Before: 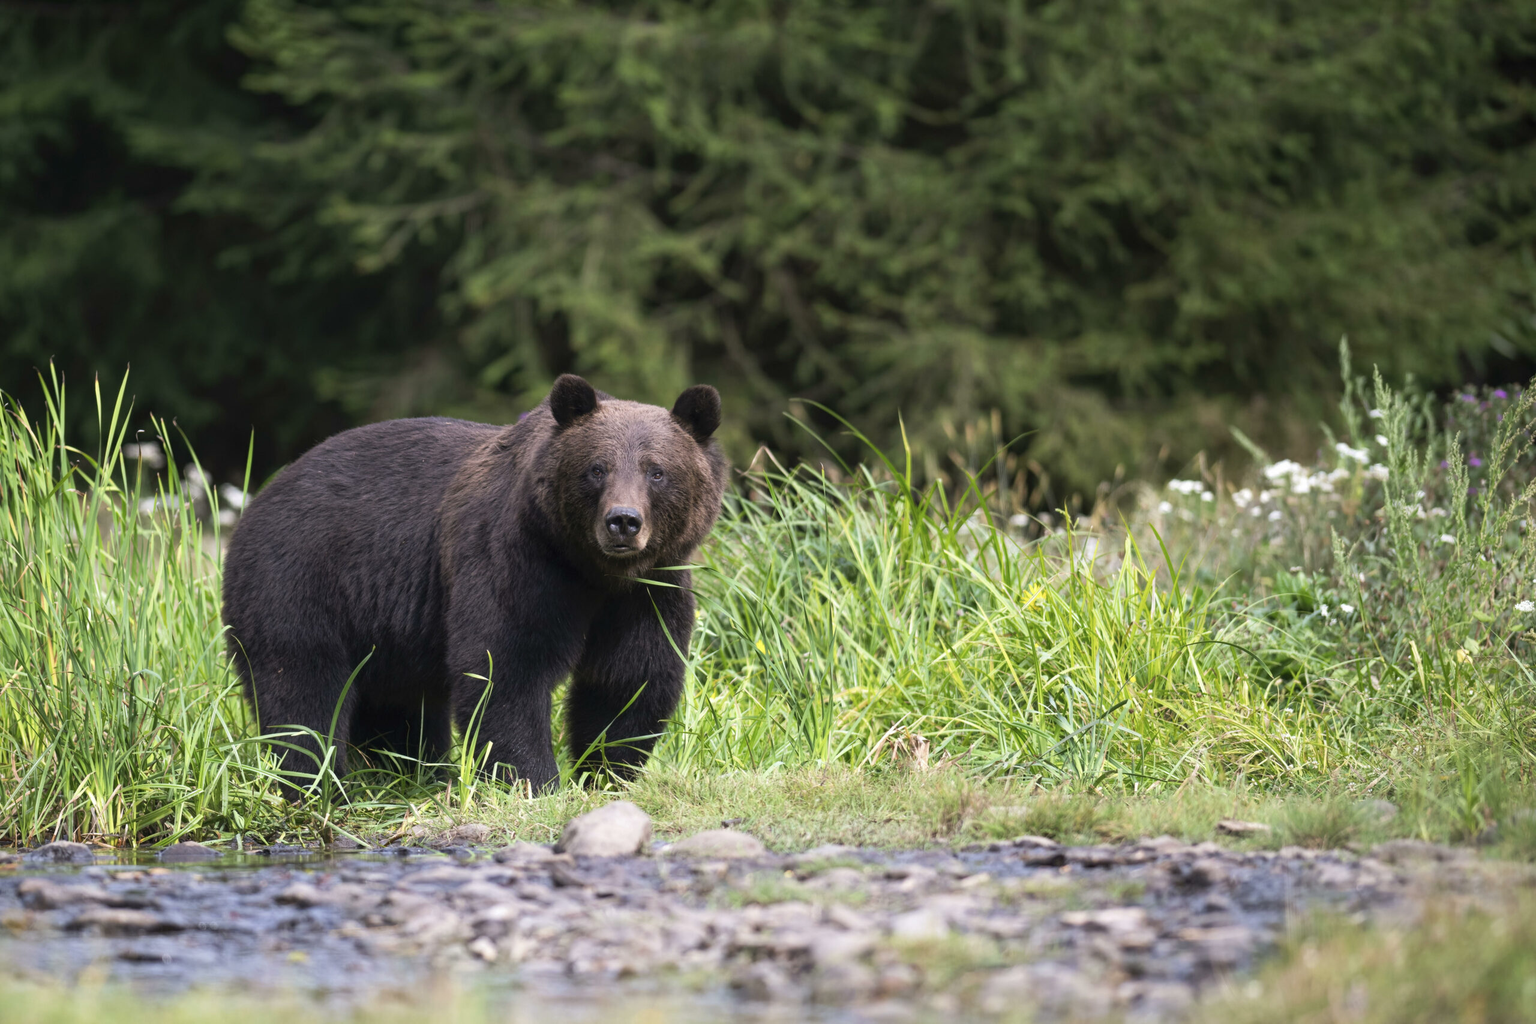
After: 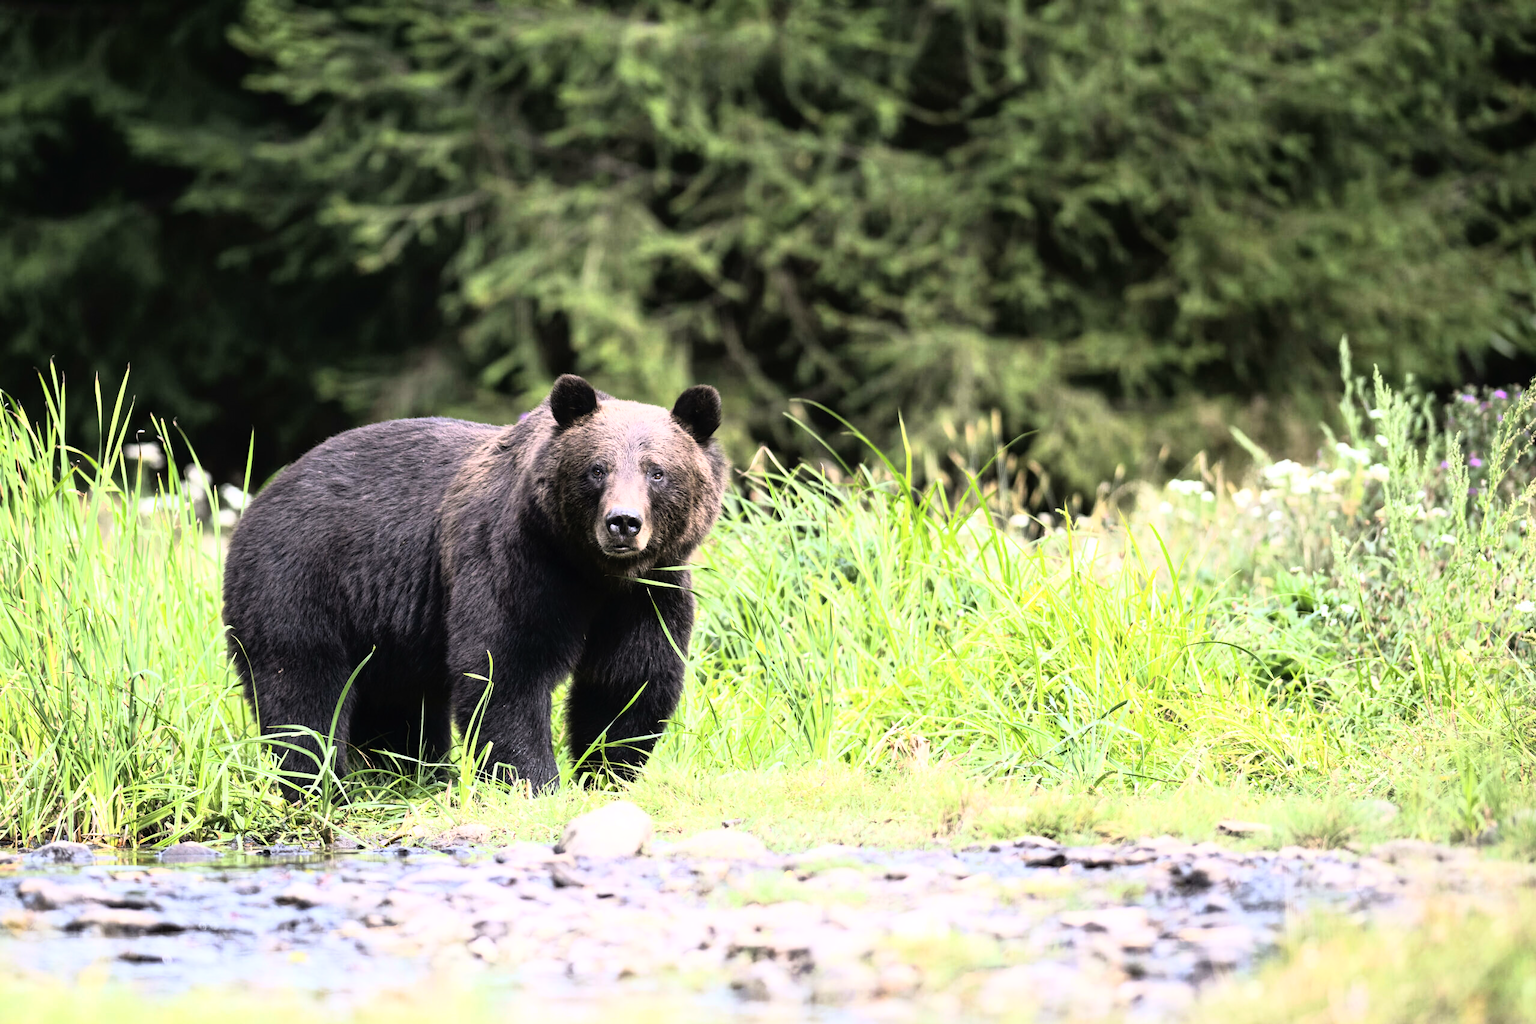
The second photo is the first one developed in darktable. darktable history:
tone equalizer: -8 EV -0.439 EV, -7 EV -0.392 EV, -6 EV -0.301 EV, -5 EV -0.218 EV, -3 EV 0.224 EV, -2 EV 0.337 EV, -1 EV 0.411 EV, +0 EV 0.388 EV, edges refinement/feathering 500, mask exposure compensation -1.57 EV, preserve details no
base curve: curves: ch0 [(0, 0) (0.012, 0.01) (0.073, 0.168) (0.31, 0.711) (0.645, 0.957) (1, 1)]
contrast brightness saturation: contrast 0.103, brightness 0.013, saturation 0.02
